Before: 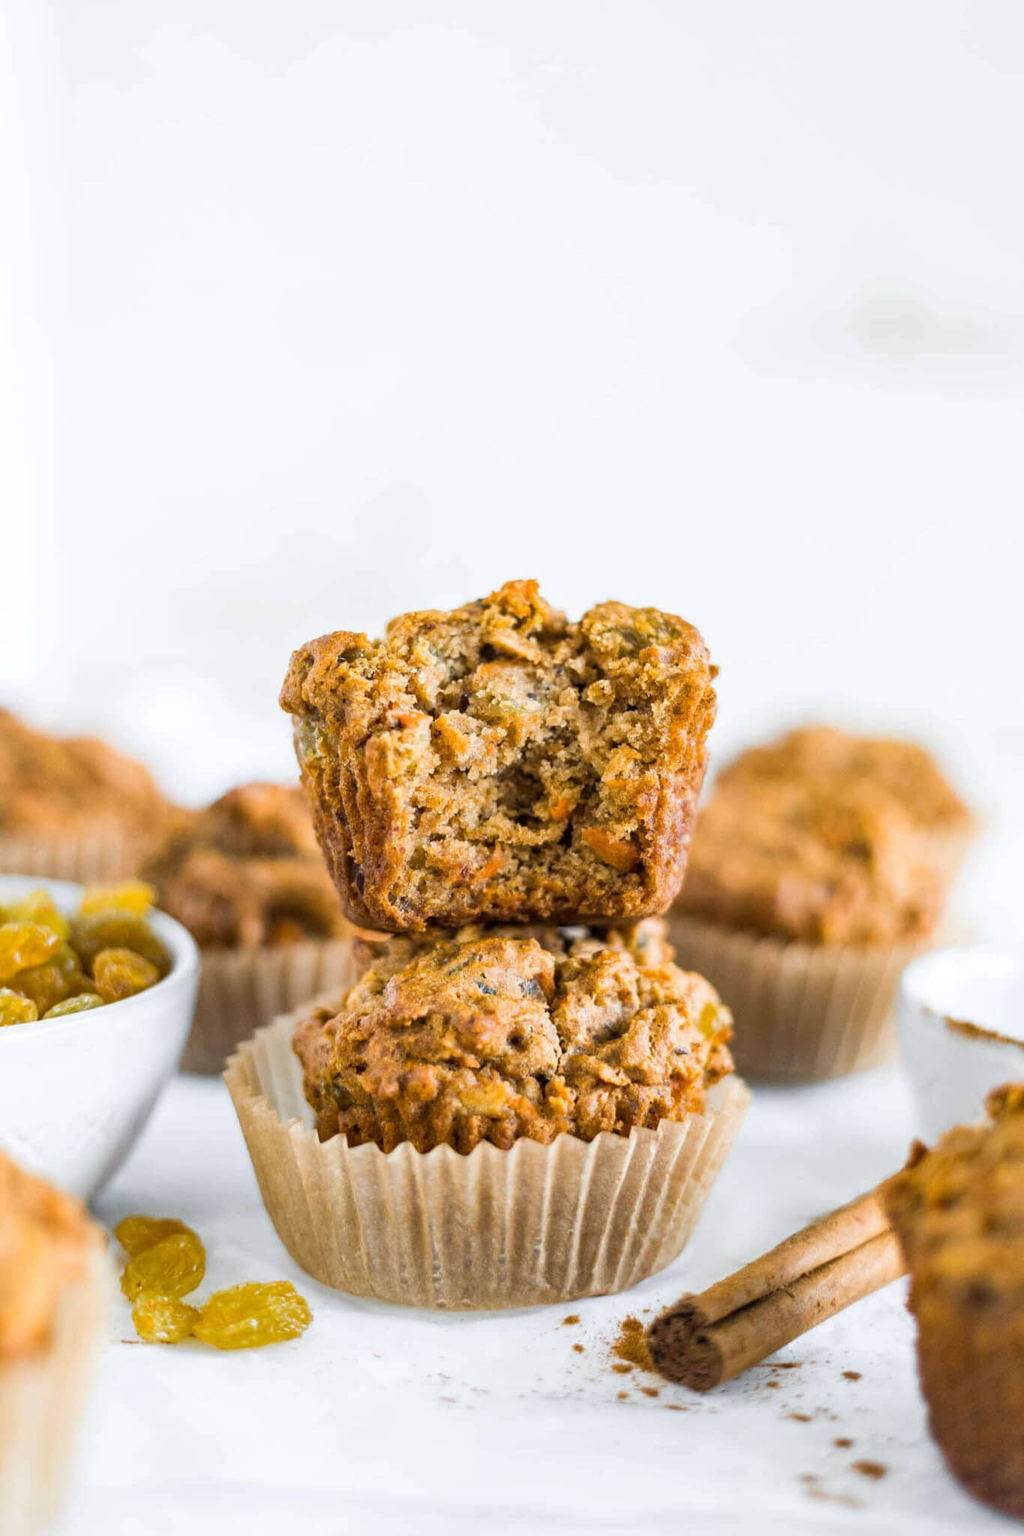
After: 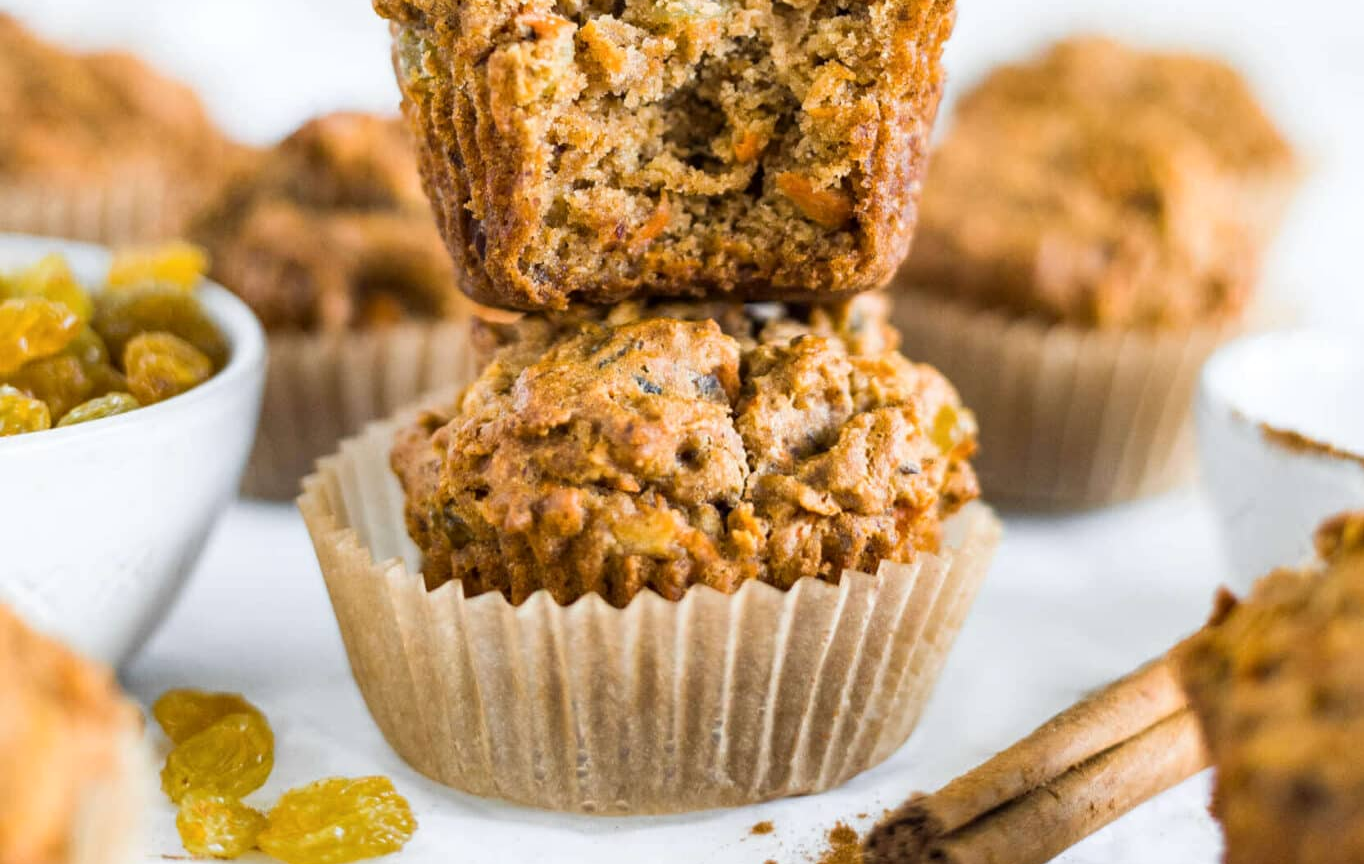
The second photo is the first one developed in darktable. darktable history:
contrast brightness saturation: contrast 0.07
crop: top 45.551%, bottom 12.262%
